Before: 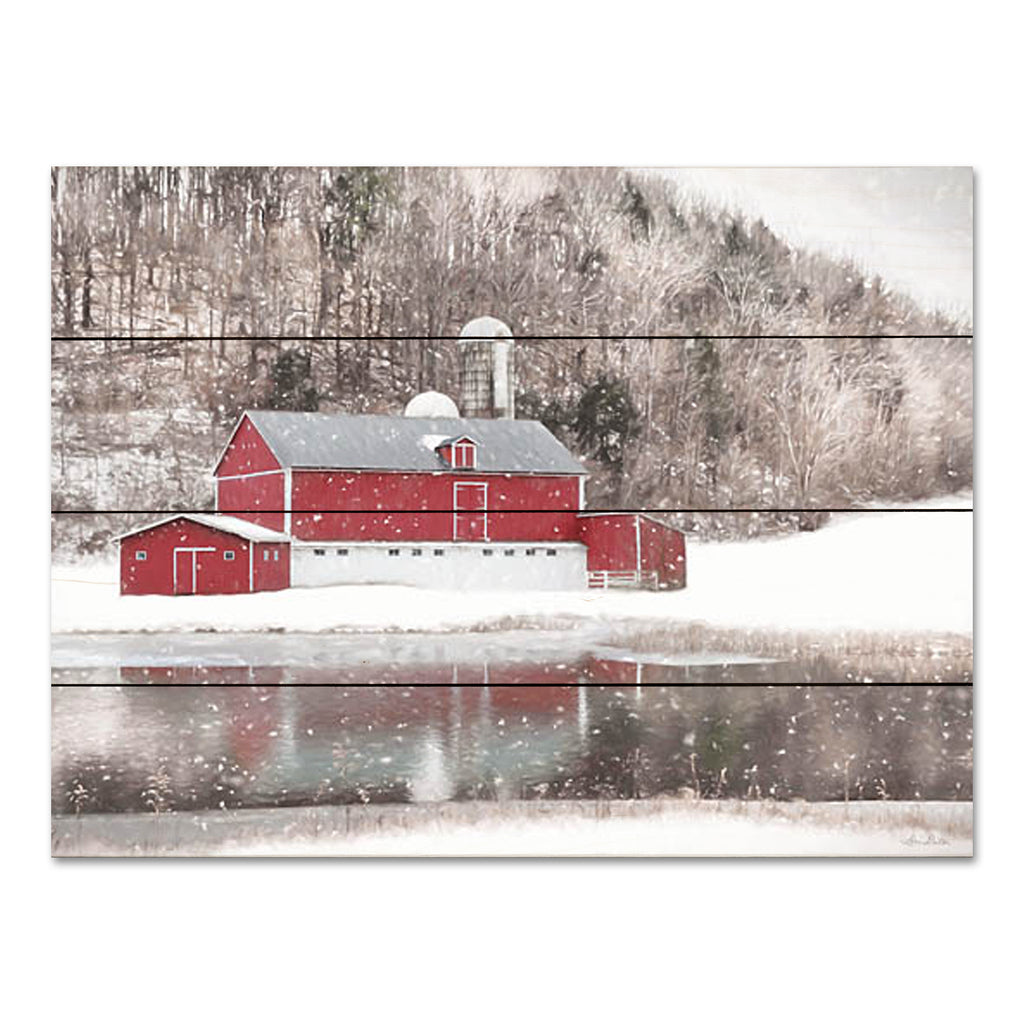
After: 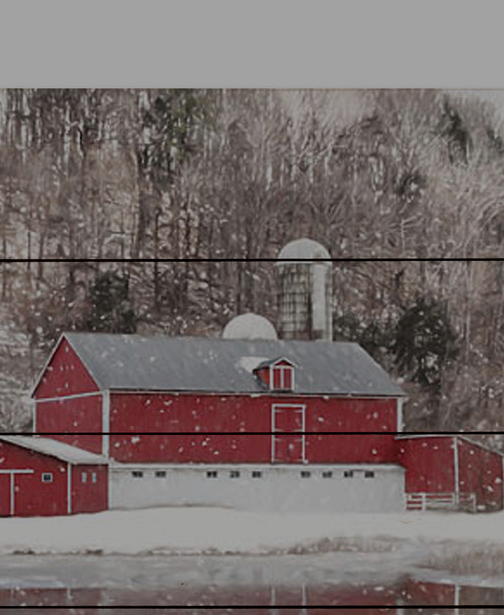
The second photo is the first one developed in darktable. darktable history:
exposure: exposure -1.468 EV, compensate highlight preservation false
crop: left 17.835%, top 7.675%, right 32.881%, bottom 32.213%
